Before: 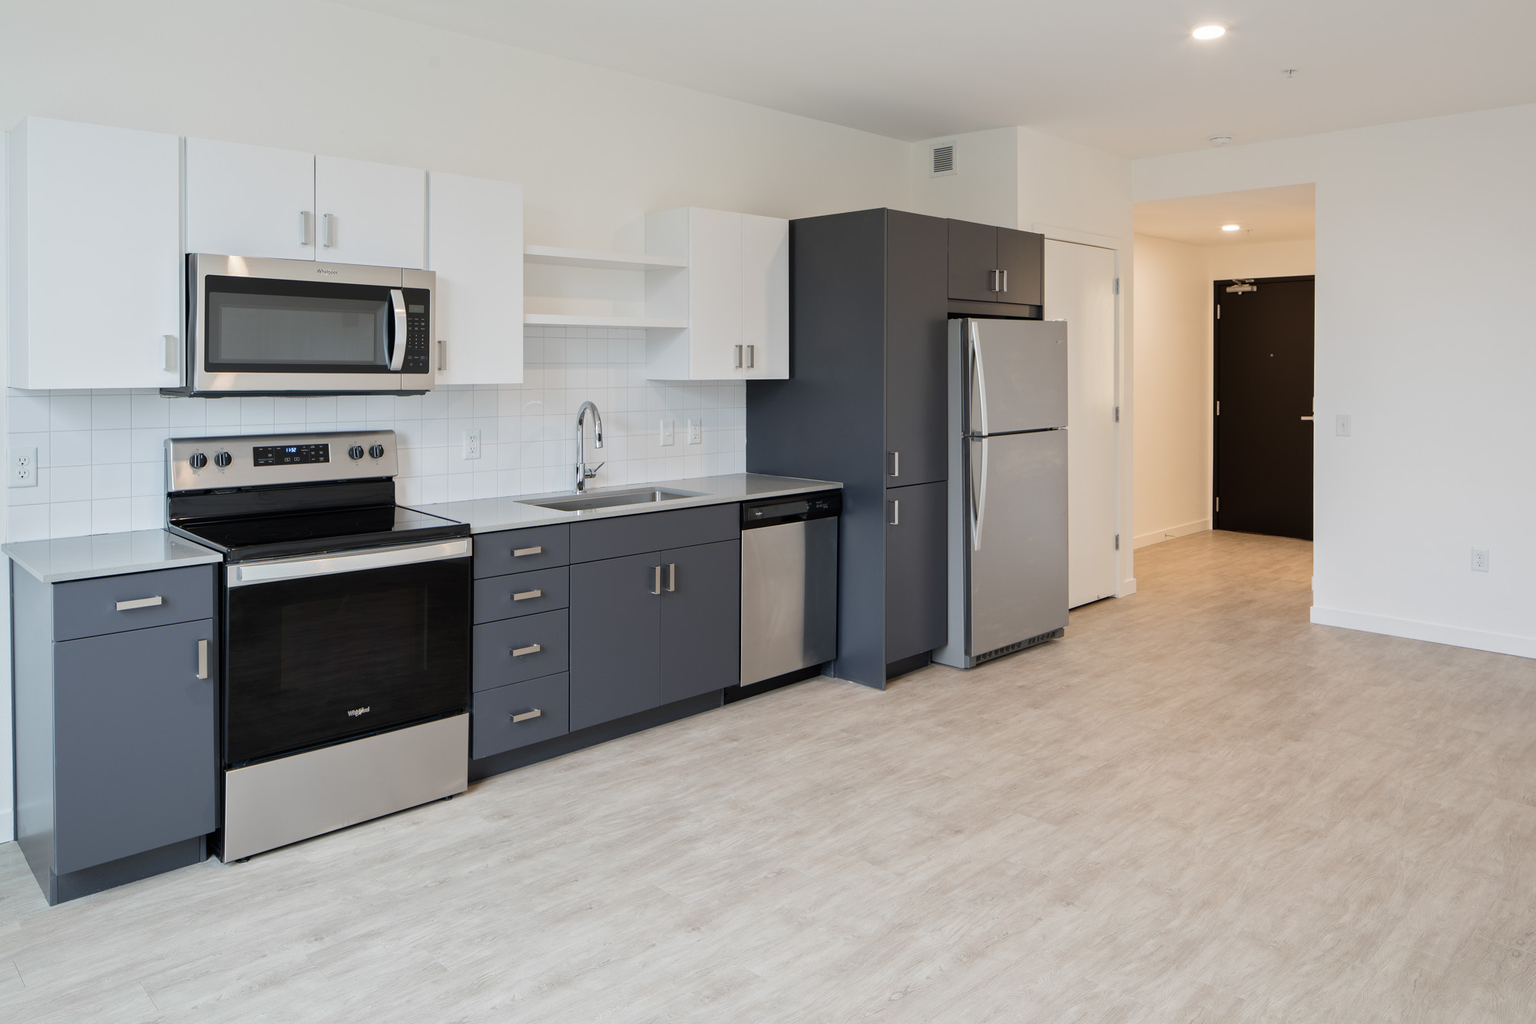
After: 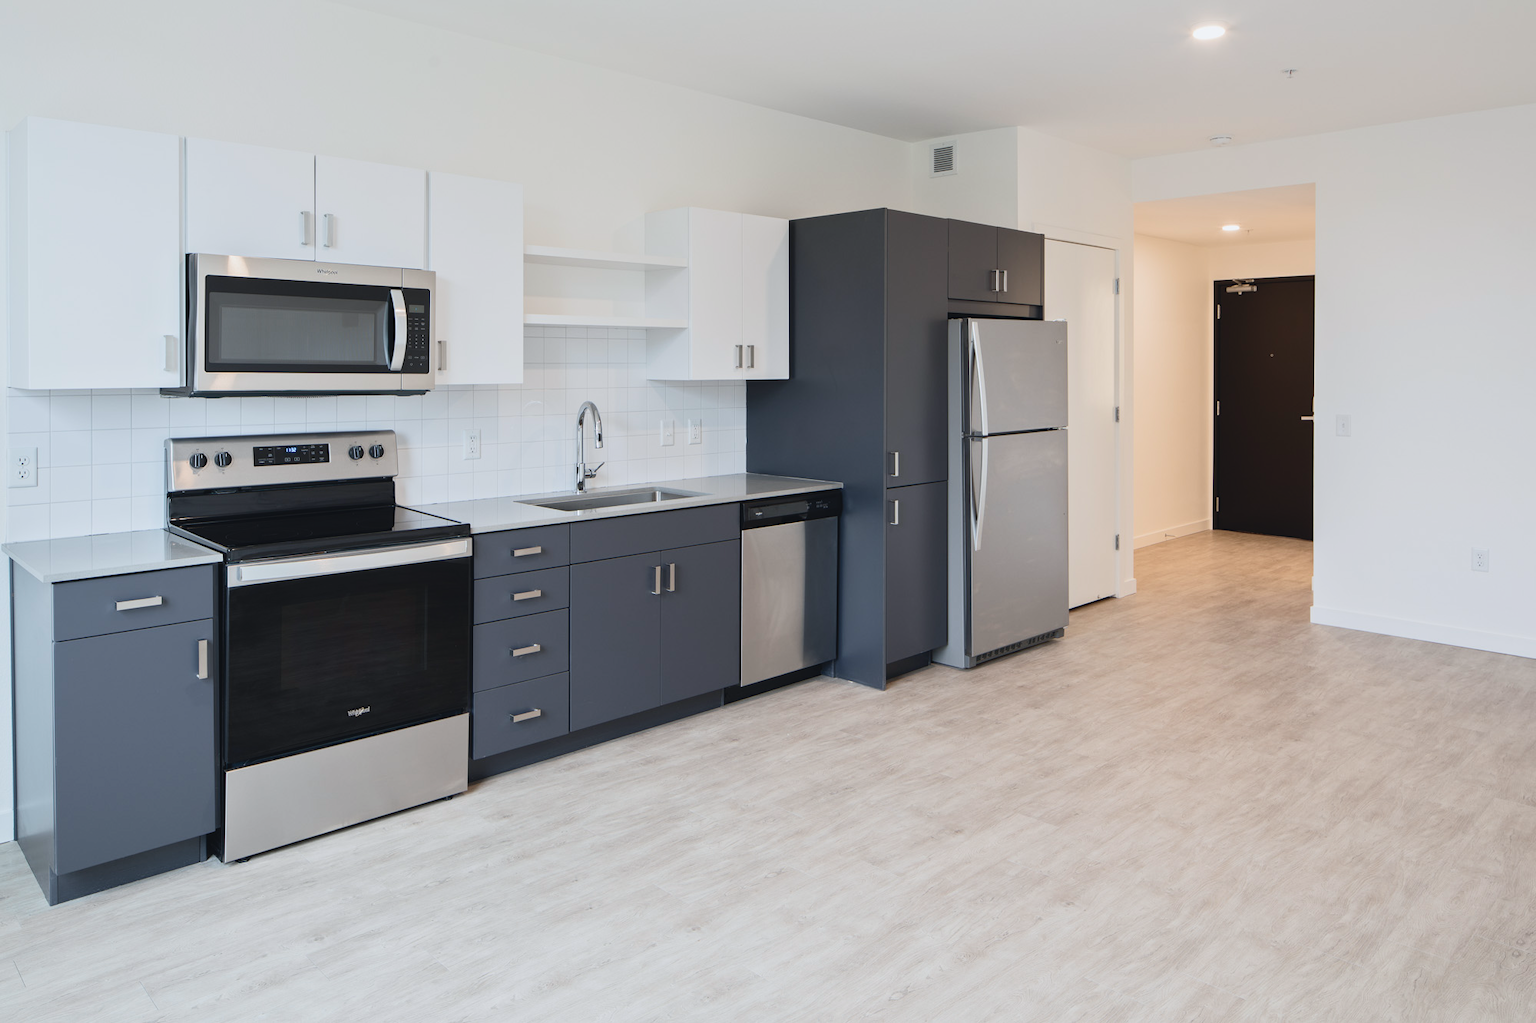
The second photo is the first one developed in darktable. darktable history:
tone curve: curves: ch0 [(0, 0.045) (0.155, 0.169) (0.46, 0.466) (0.751, 0.788) (1, 0.961)]; ch1 [(0, 0) (0.43, 0.408) (0.472, 0.469) (0.505, 0.503) (0.553, 0.555) (0.592, 0.581) (1, 1)]; ch2 [(0, 0) (0.505, 0.495) (0.579, 0.569) (1, 1)], color space Lab, independent channels, preserve colors none
